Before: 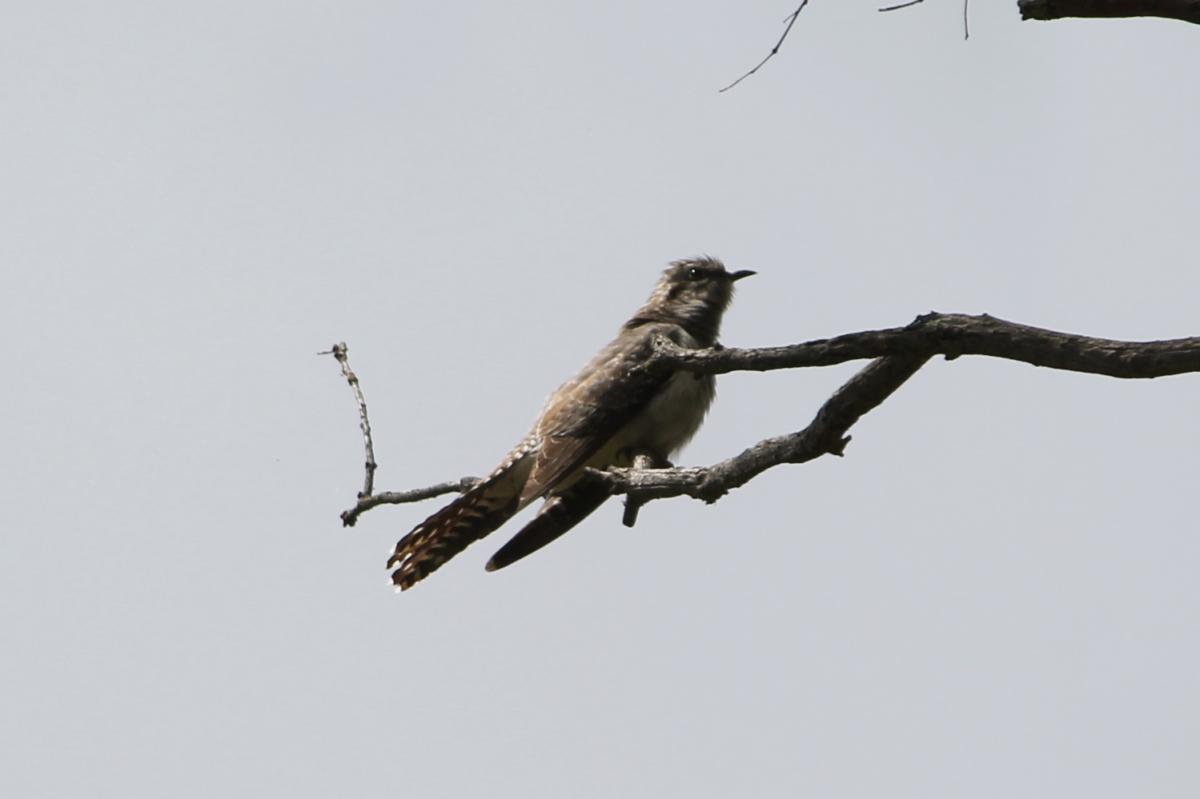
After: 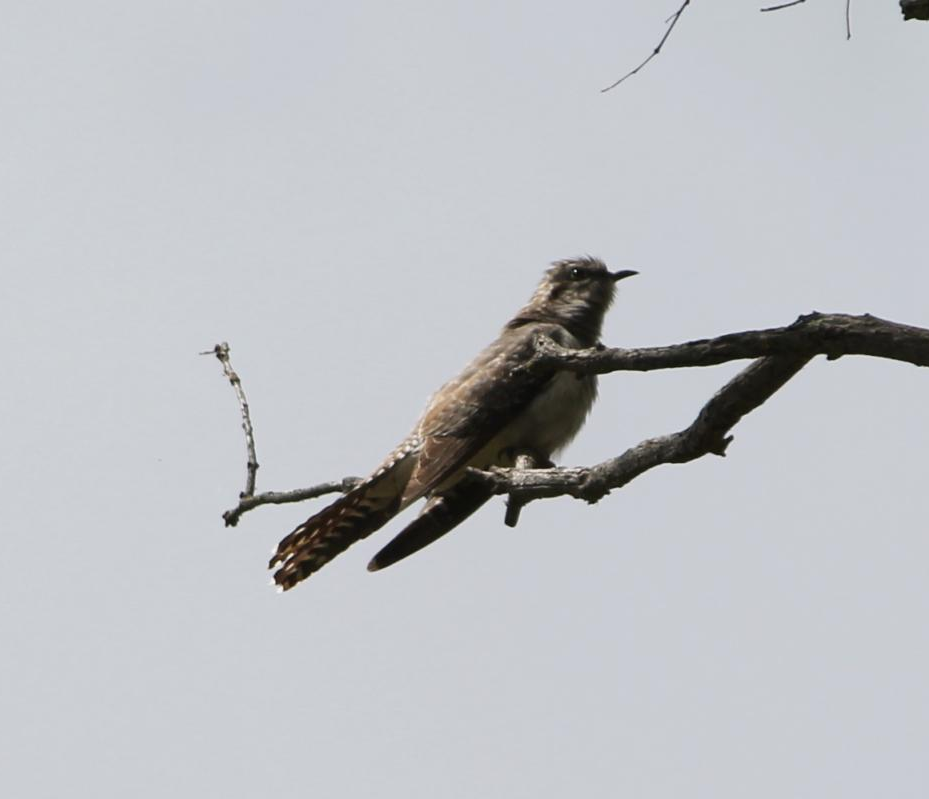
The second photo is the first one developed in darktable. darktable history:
crop: left 9.875%, right 12.662%
